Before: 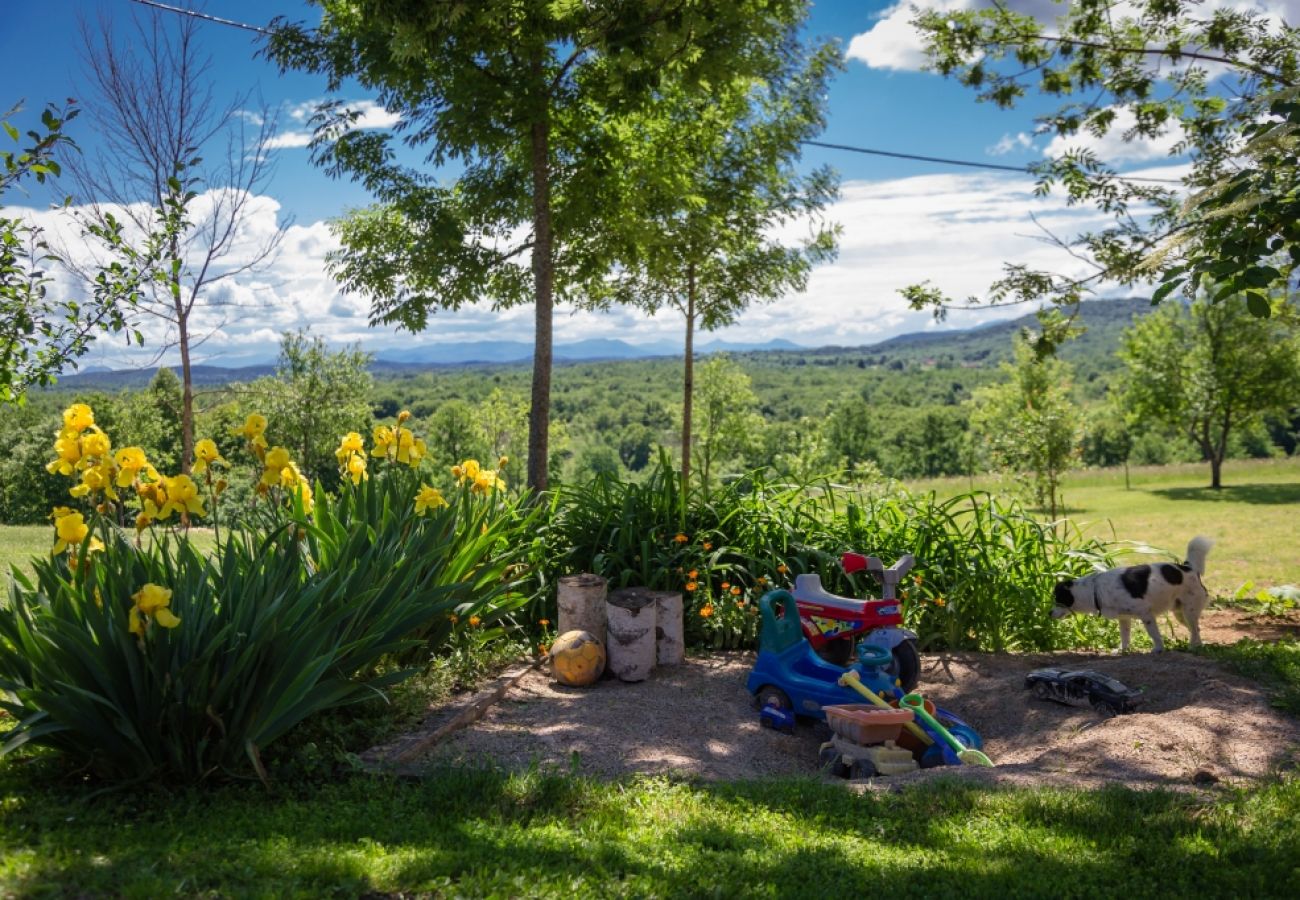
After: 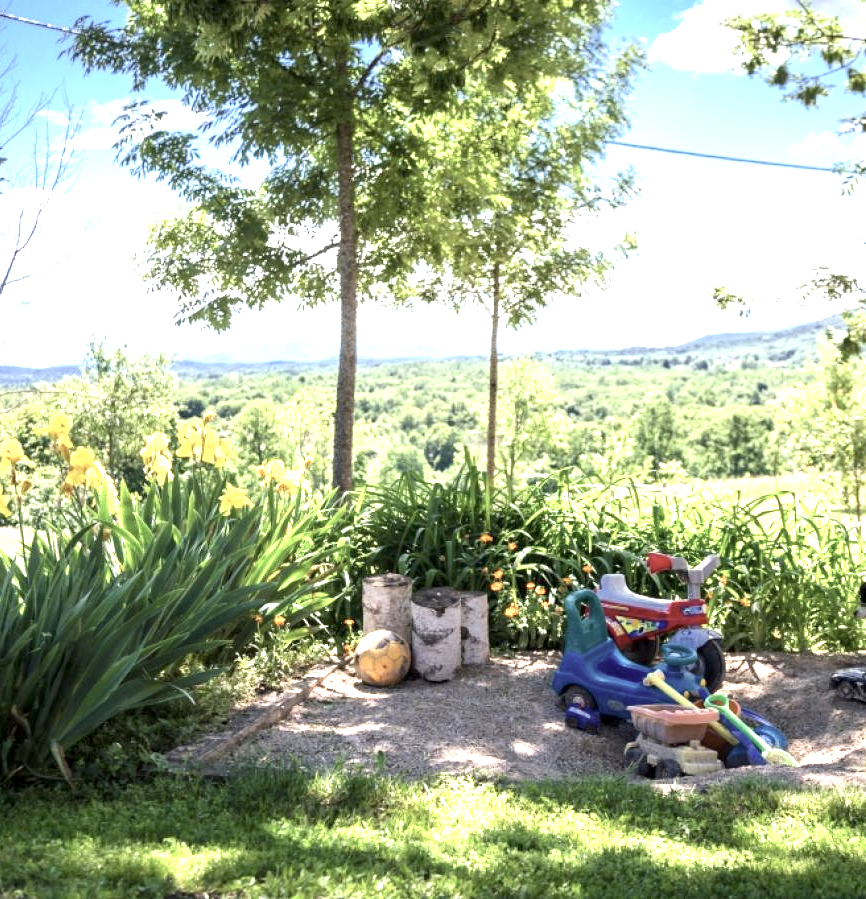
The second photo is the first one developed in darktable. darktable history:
contrast brightness saturation: contrast 0.1, saturation -0.36
crop and rotate: left 15.055%, right 18.278%
exposure: black level correction 0.001, exposure 2 EV, compensate highlight preservation false
